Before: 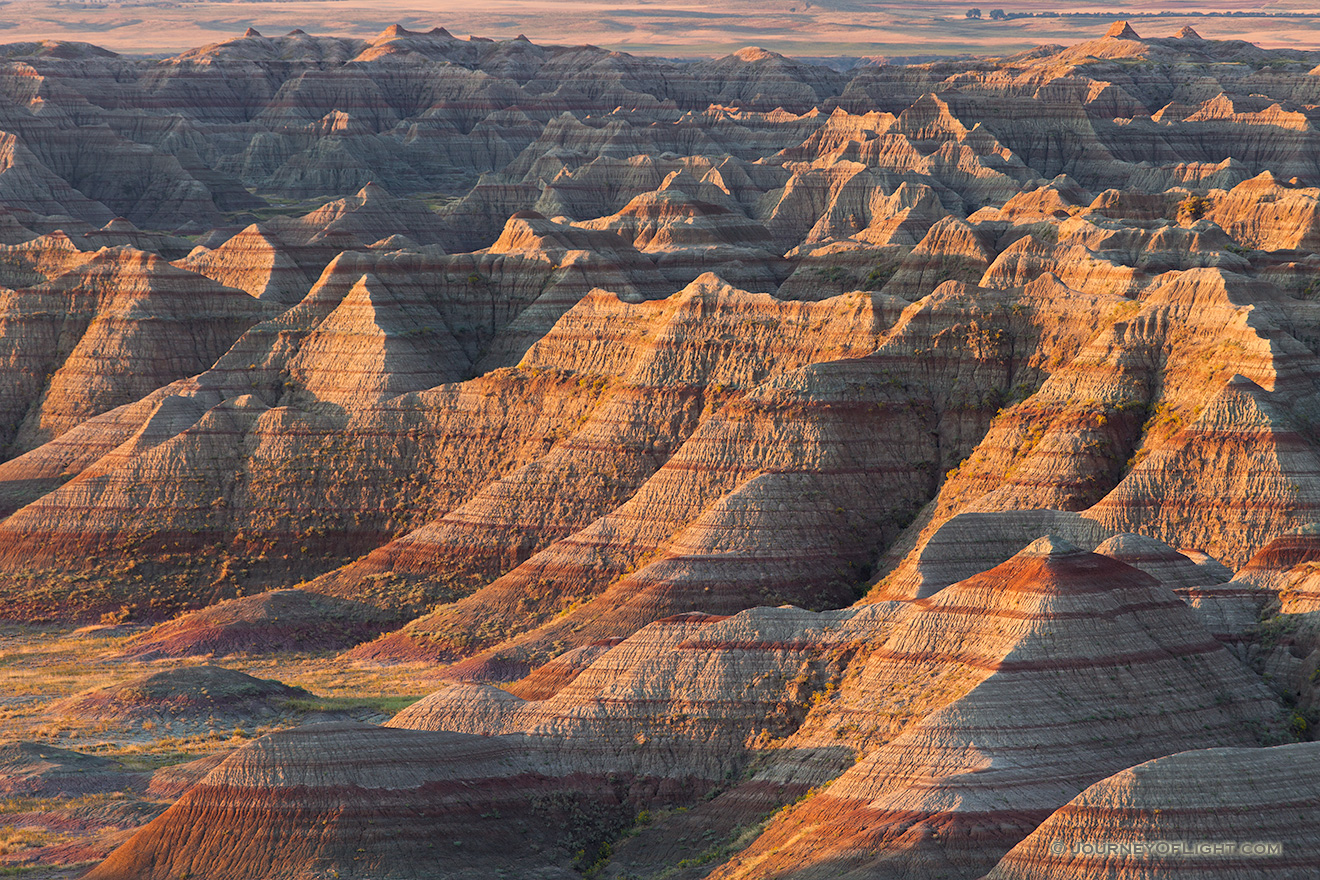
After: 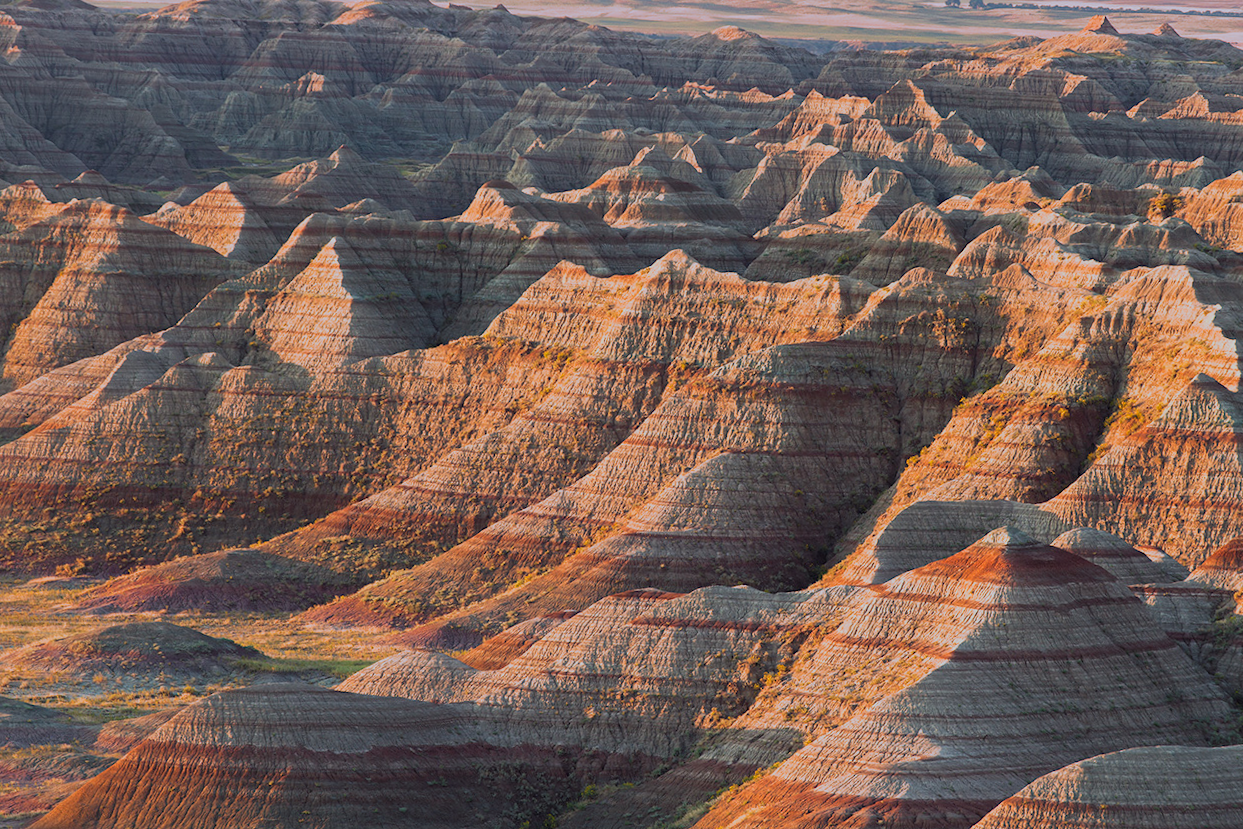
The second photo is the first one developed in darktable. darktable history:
crop and rotate: angle -2.38°
split-toning: shadows › hue 351.18°, shadows › saturation 0.86, highlights › hue 218.82°, highlights › saturation 0.73, balance -19.167
tone equalizer: on, module defaults
exposure: compensate highlight preservation false
